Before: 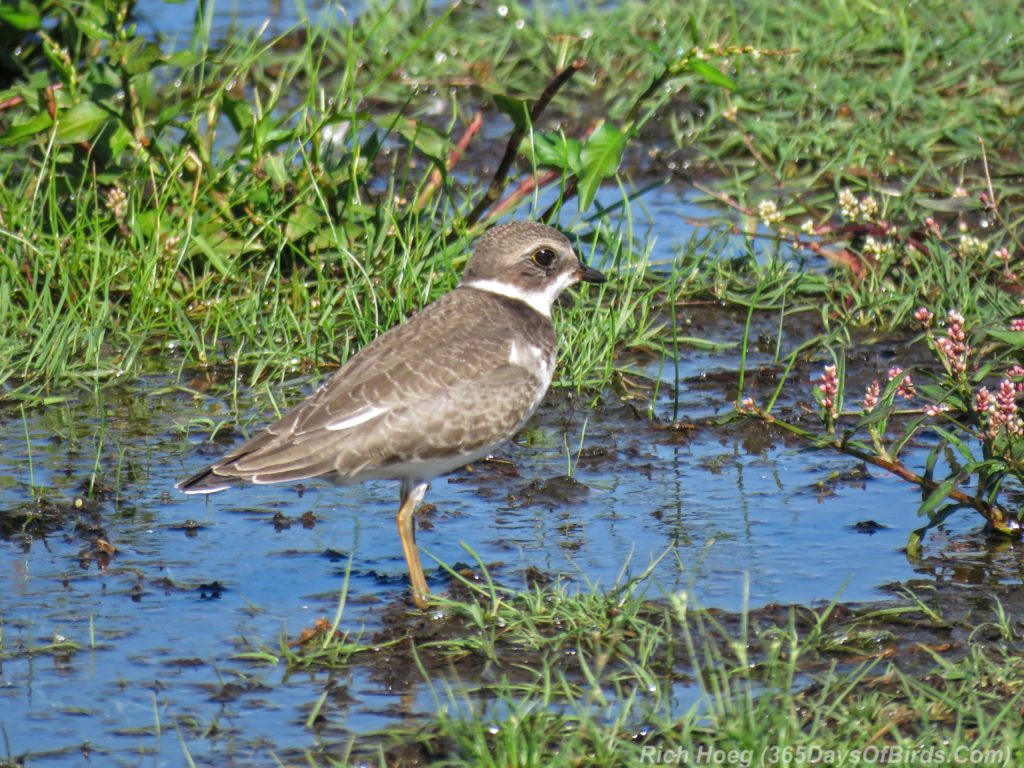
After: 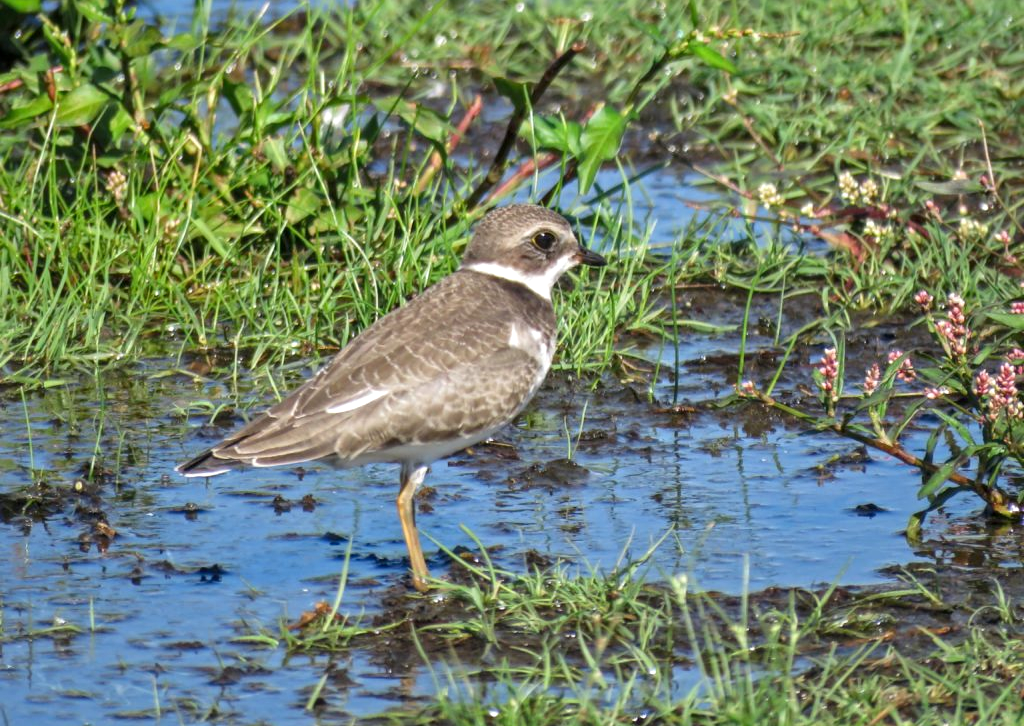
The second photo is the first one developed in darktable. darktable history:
crop and rotate: top 2.332%, bottom 3.053%
local contrast: mode bilateral grid, contrast 28, coarseness 15, detail 116%, midtone range 0.2
exposure: black level correction 0.001, exposure 0.136 EV, compensate highlight preservation false
